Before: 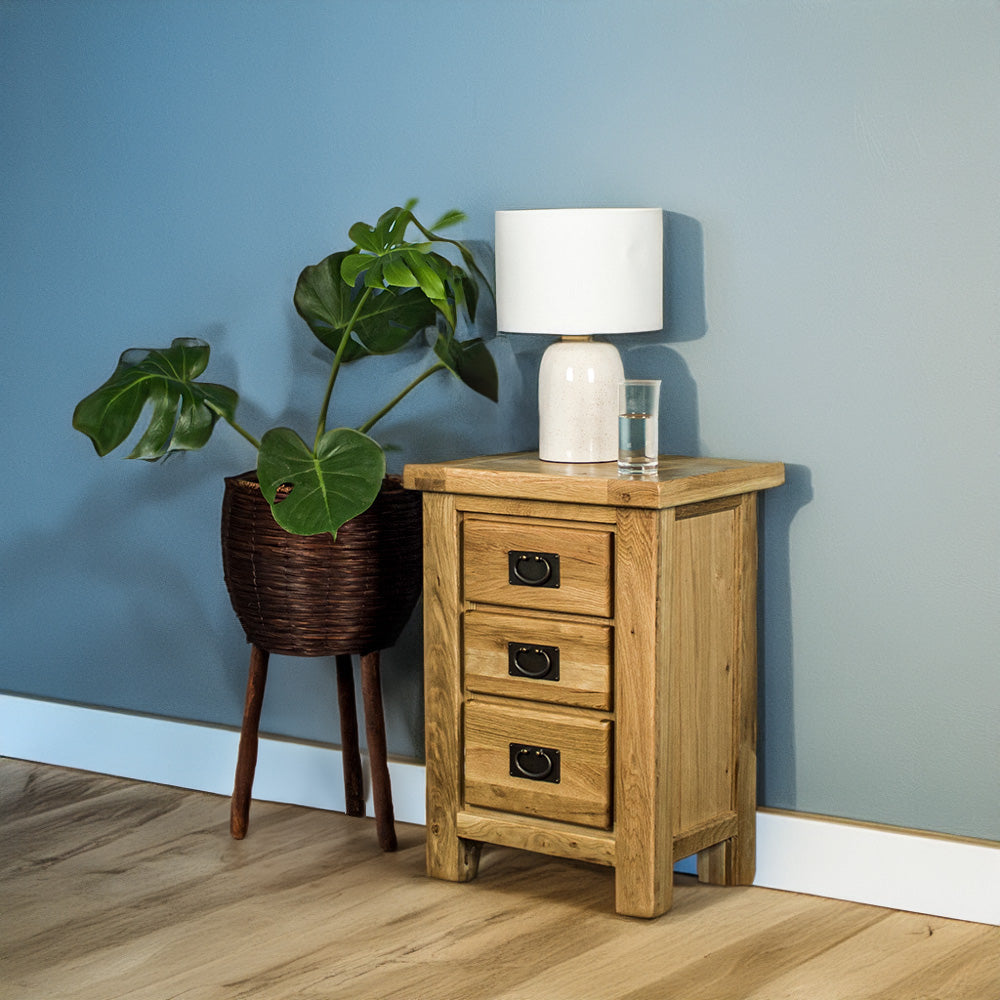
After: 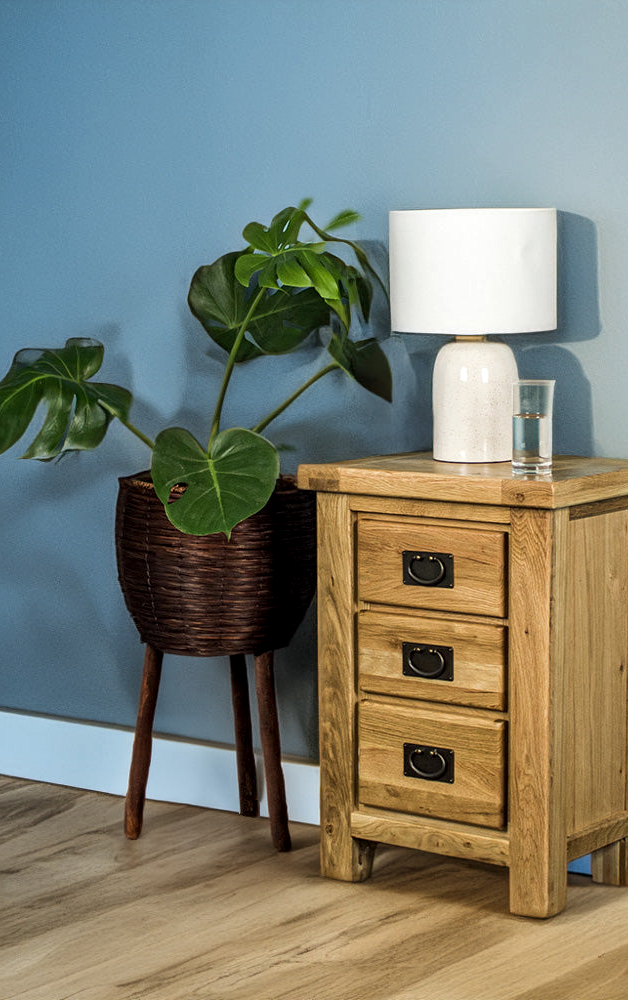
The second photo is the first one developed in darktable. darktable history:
crop: left 10.644%, right 26.528%
local contrast: highlights 100%, shadows 100%, detail 120%, midtone range 0.2
